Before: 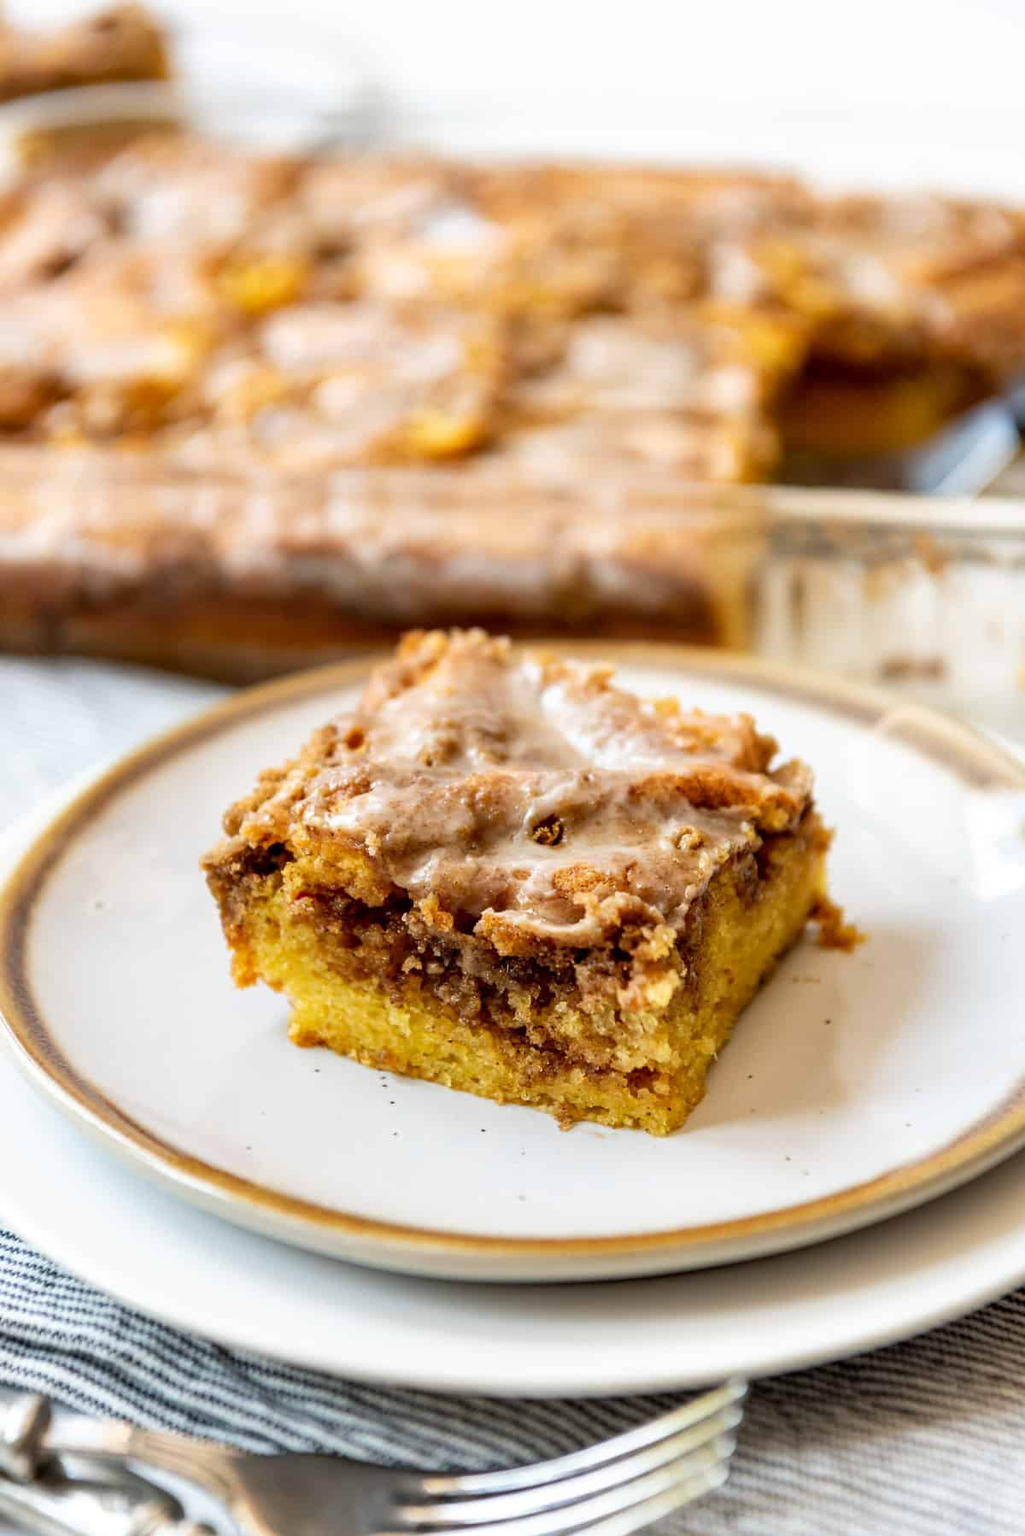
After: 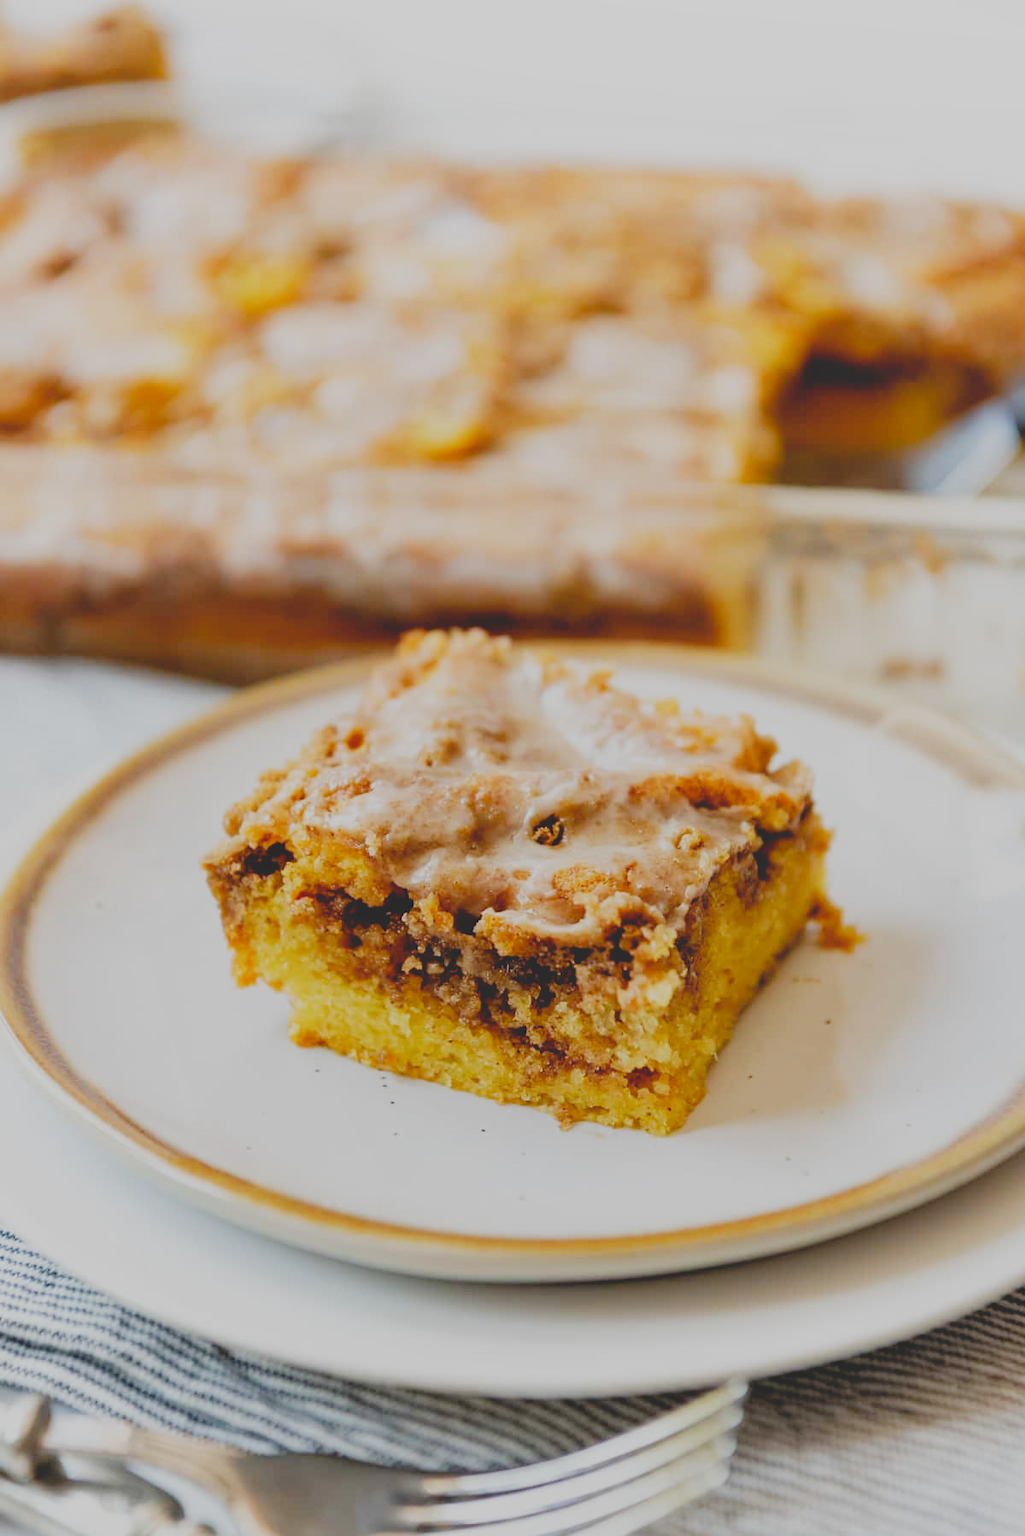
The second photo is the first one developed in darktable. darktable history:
filmic rgb: black relative exposure -7.65 EV, white relative exposure 4.56 EV, threshold 5.95 EV, hardness 3.61, preserve chrominance no, color science v5 (2021), enable highlight reconstruction true
local contrast: detail 69%
